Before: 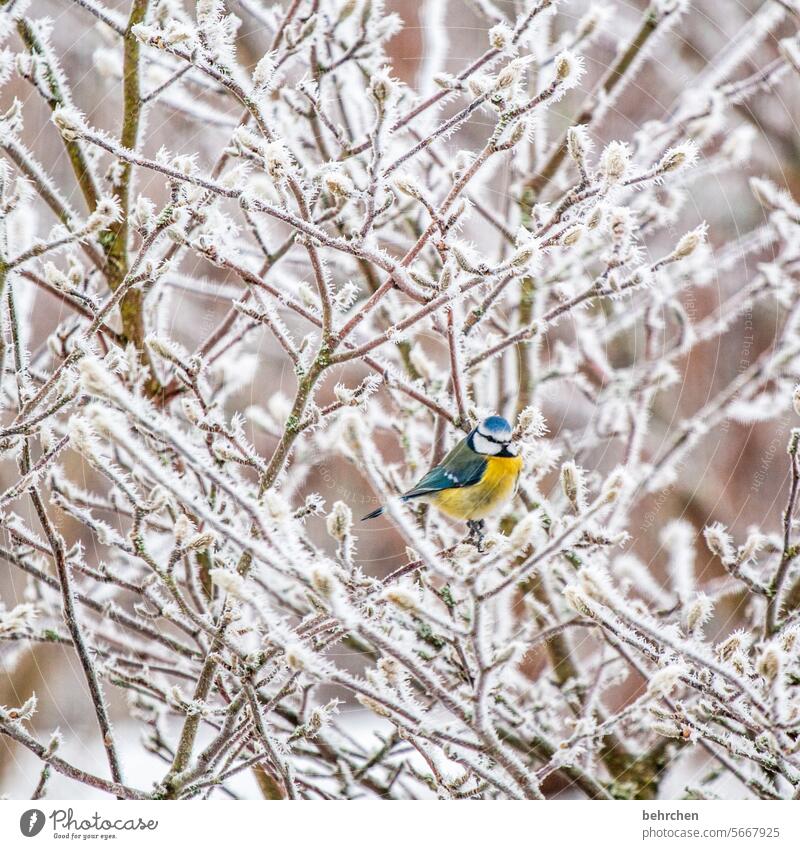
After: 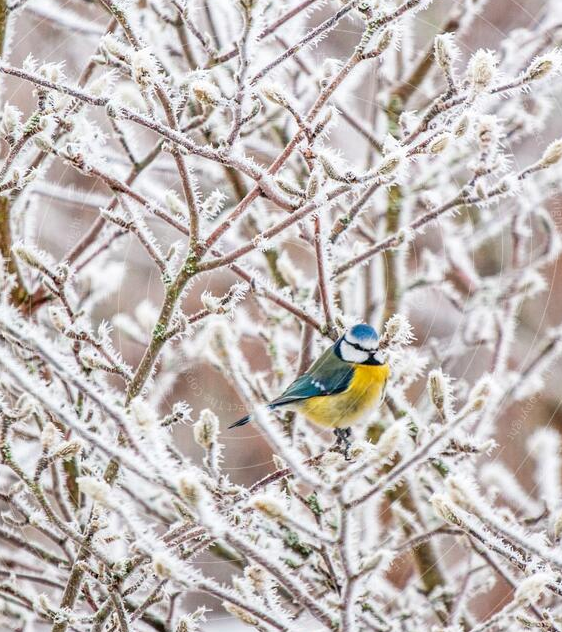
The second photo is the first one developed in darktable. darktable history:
crop and rotate: left 16.704%, top 10.866%, right 13.024%, bottom 14.652%
